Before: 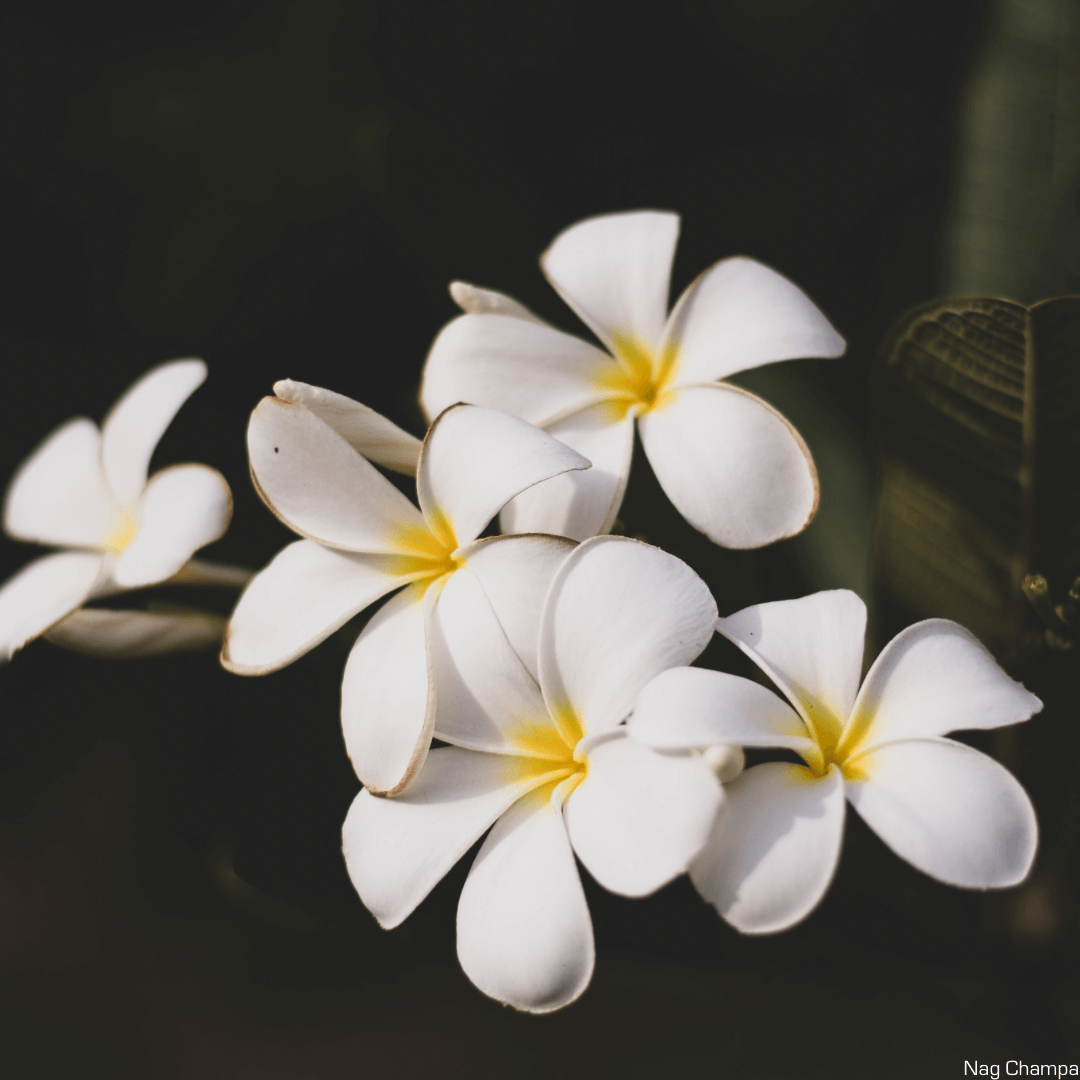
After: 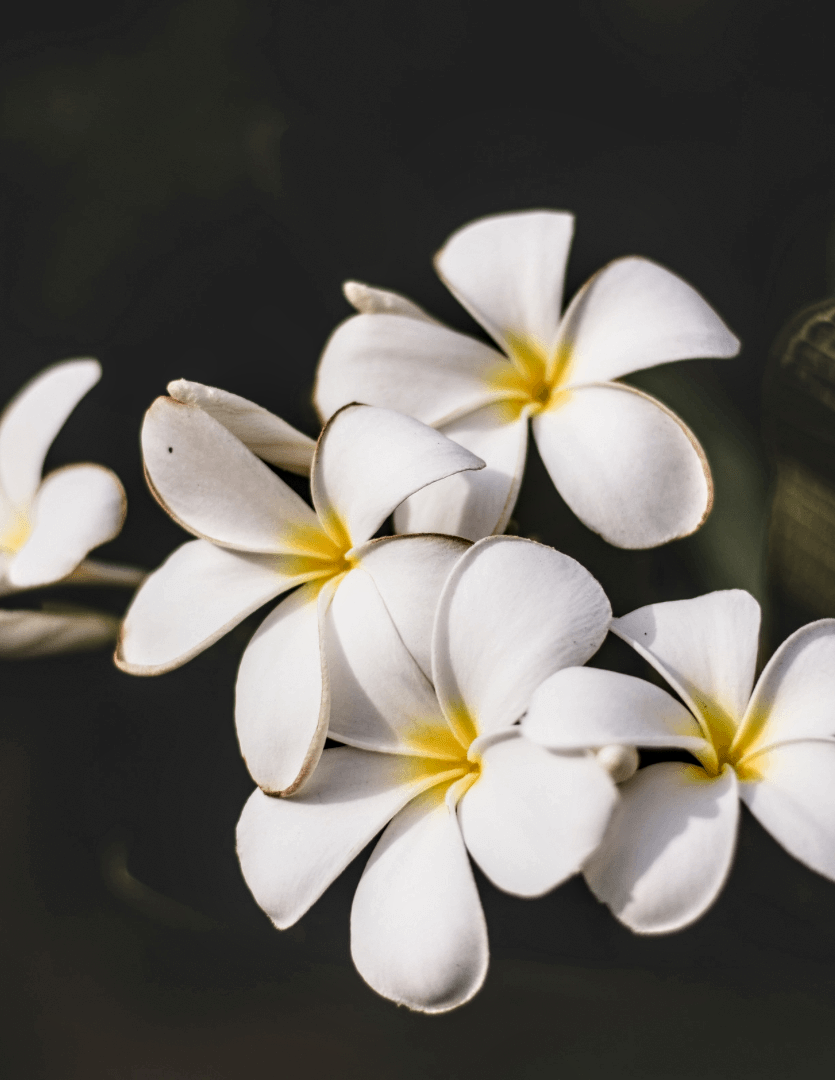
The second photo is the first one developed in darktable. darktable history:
crop: left 9.874%, right 12.784%
local contrast: highlights 60%, shadows 64%, detail 160%
